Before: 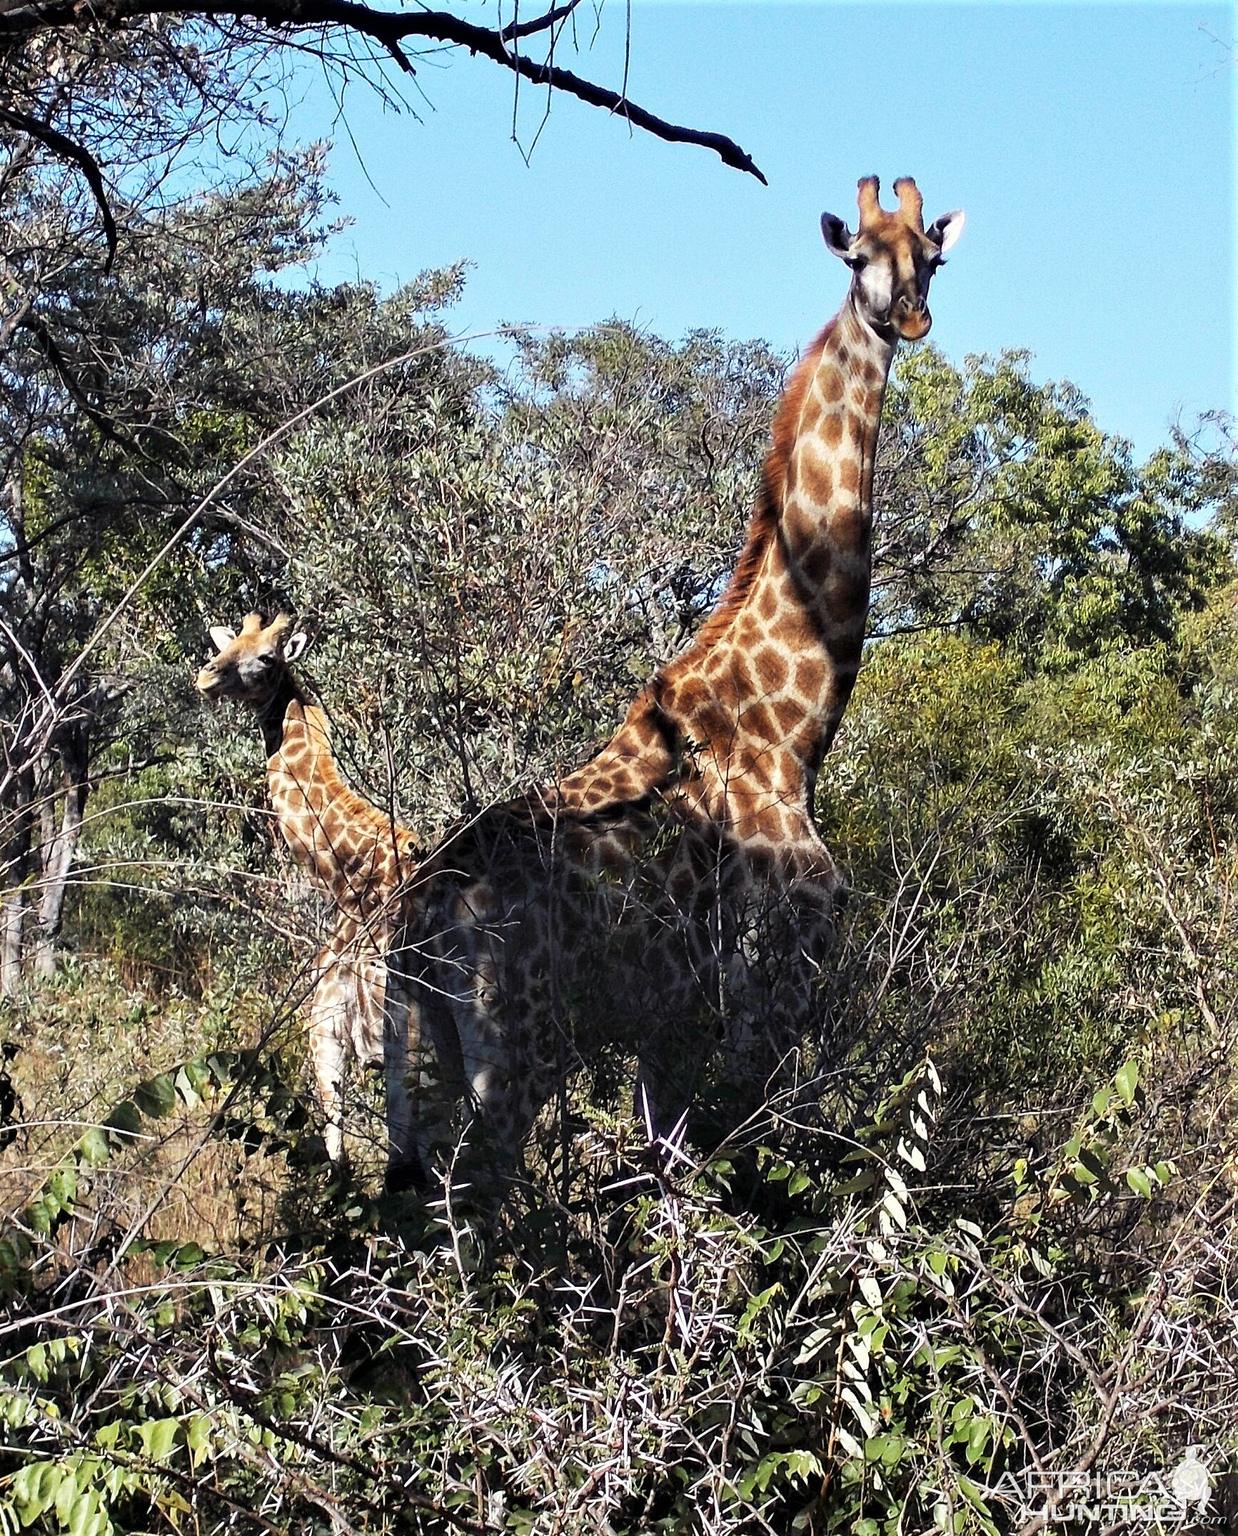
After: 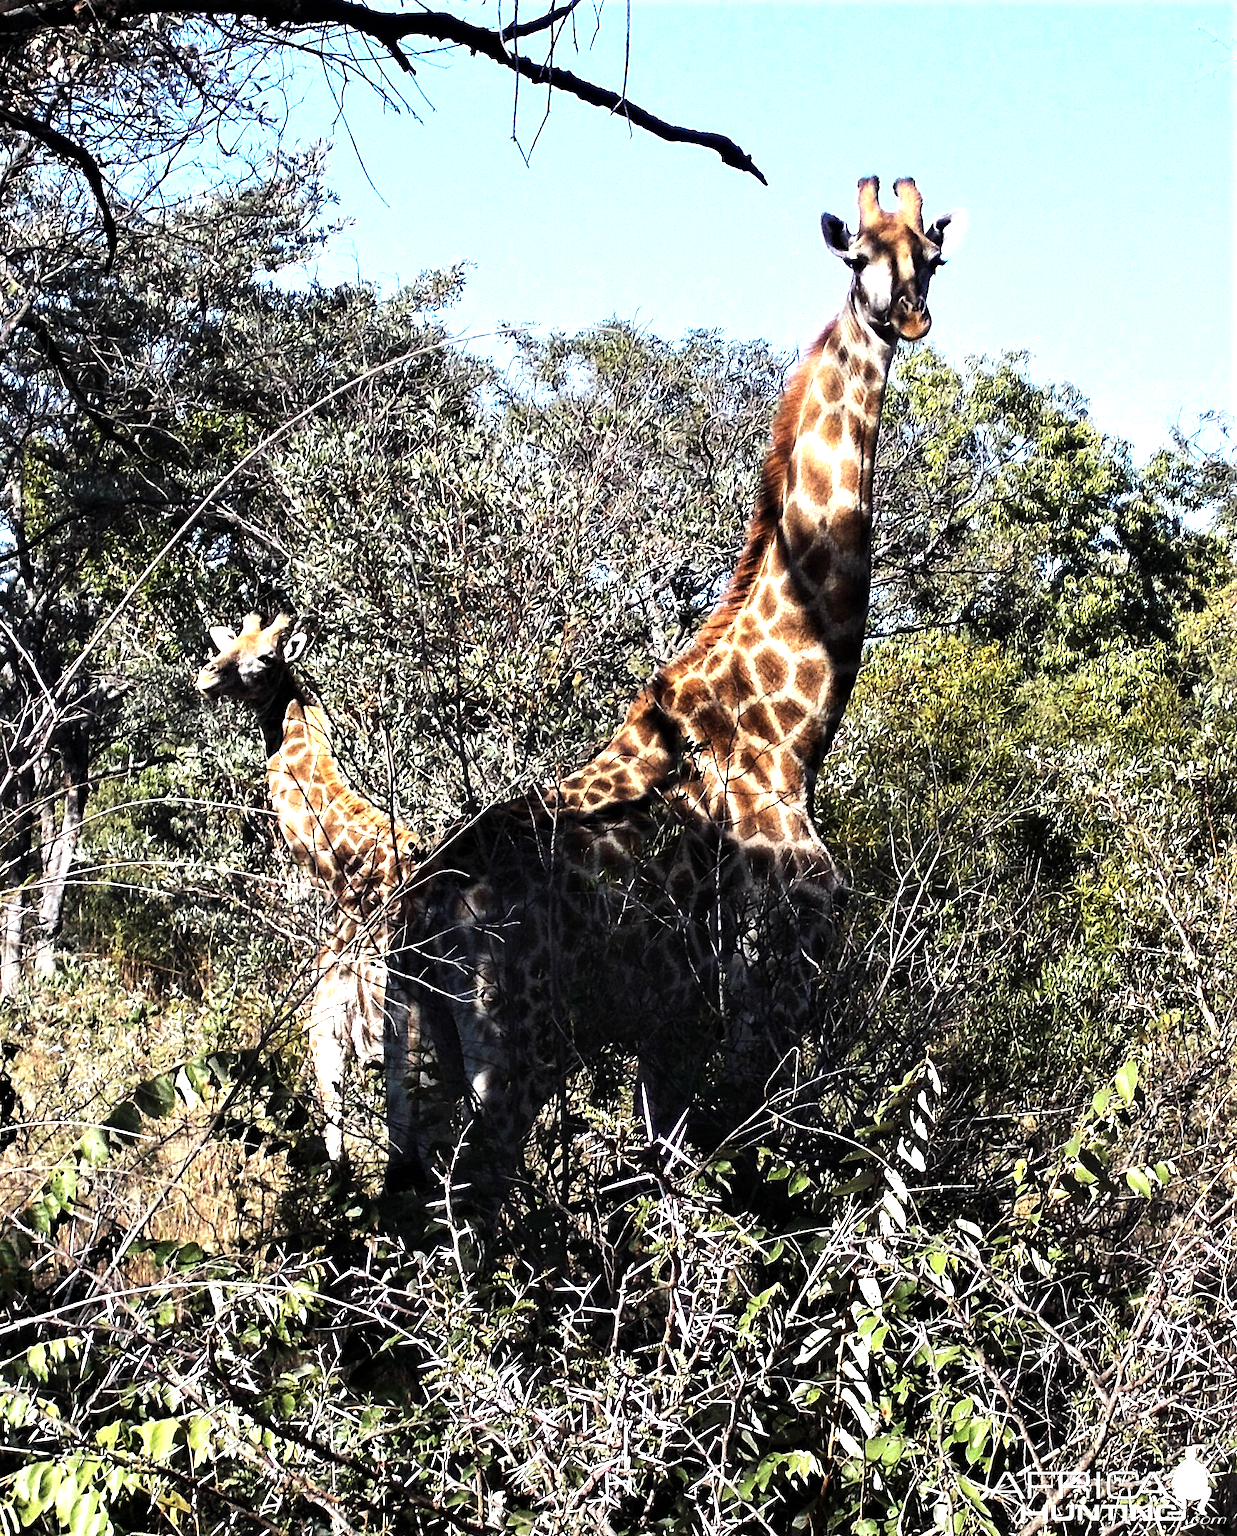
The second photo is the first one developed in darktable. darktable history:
tone equalizer: -8 EV -1.07 EV, -7 EV -1.03 EV, -6 EV -0.905 EV, -5 EV -0.539 EV, -3 EV 0.599 EV, -2 EV 0.853 EV, -1 EV 0.986 EV, +0 EV 1.08 EV, edges refinement/feathering 500, mask exposure compensation -1.57 EV, preserve details no
